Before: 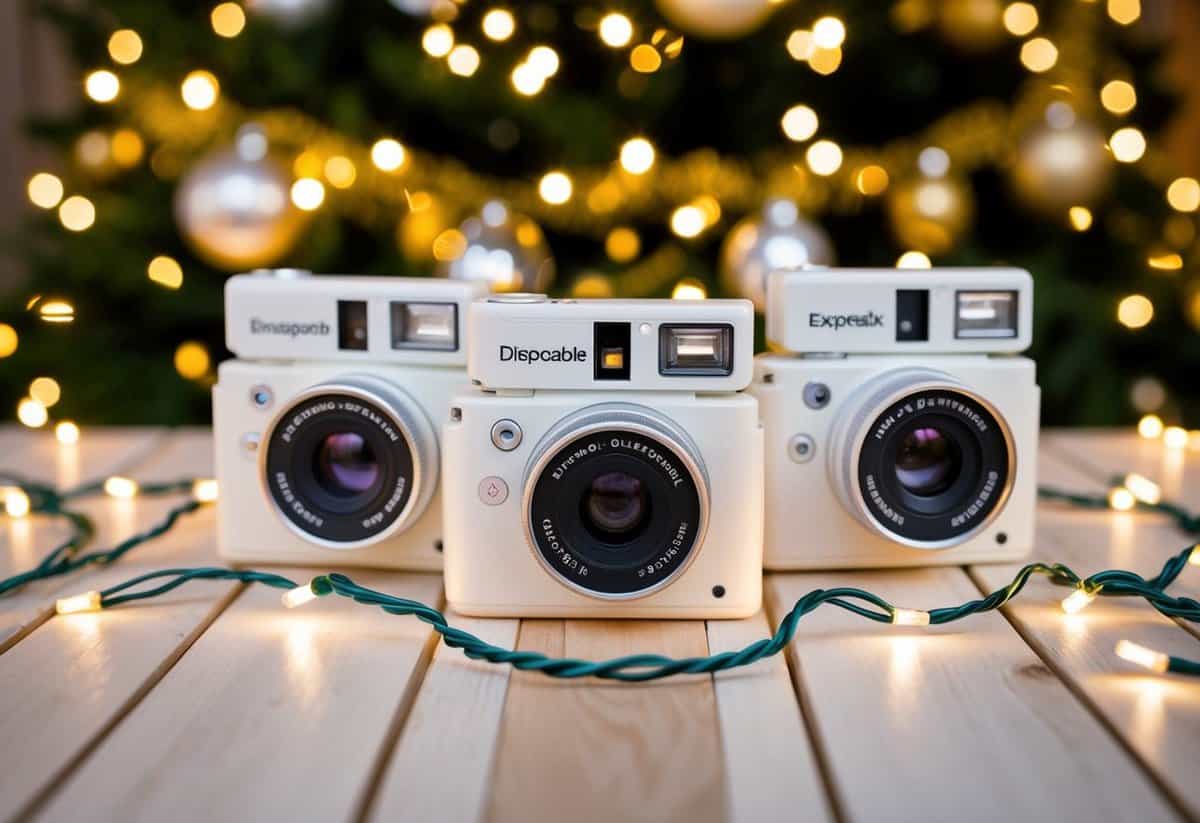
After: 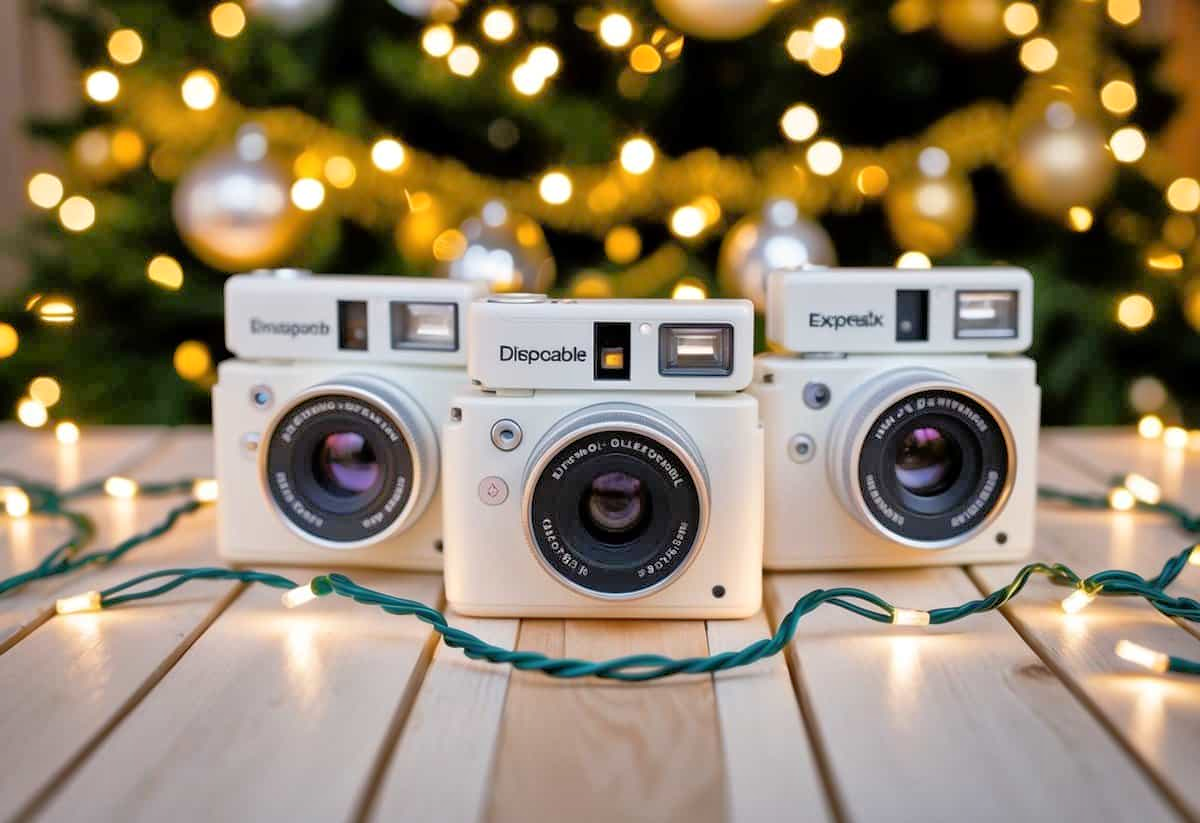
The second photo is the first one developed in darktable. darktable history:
tone equalizer: -7 EV 0.141 EV, -6 EV 0.615 EV, -5 EV 1.18 EV, -4 EV 1.31 EV, -3 EV 1.17 EV, -2 EV 0.6 EV, -1 EV 0.15 EV
